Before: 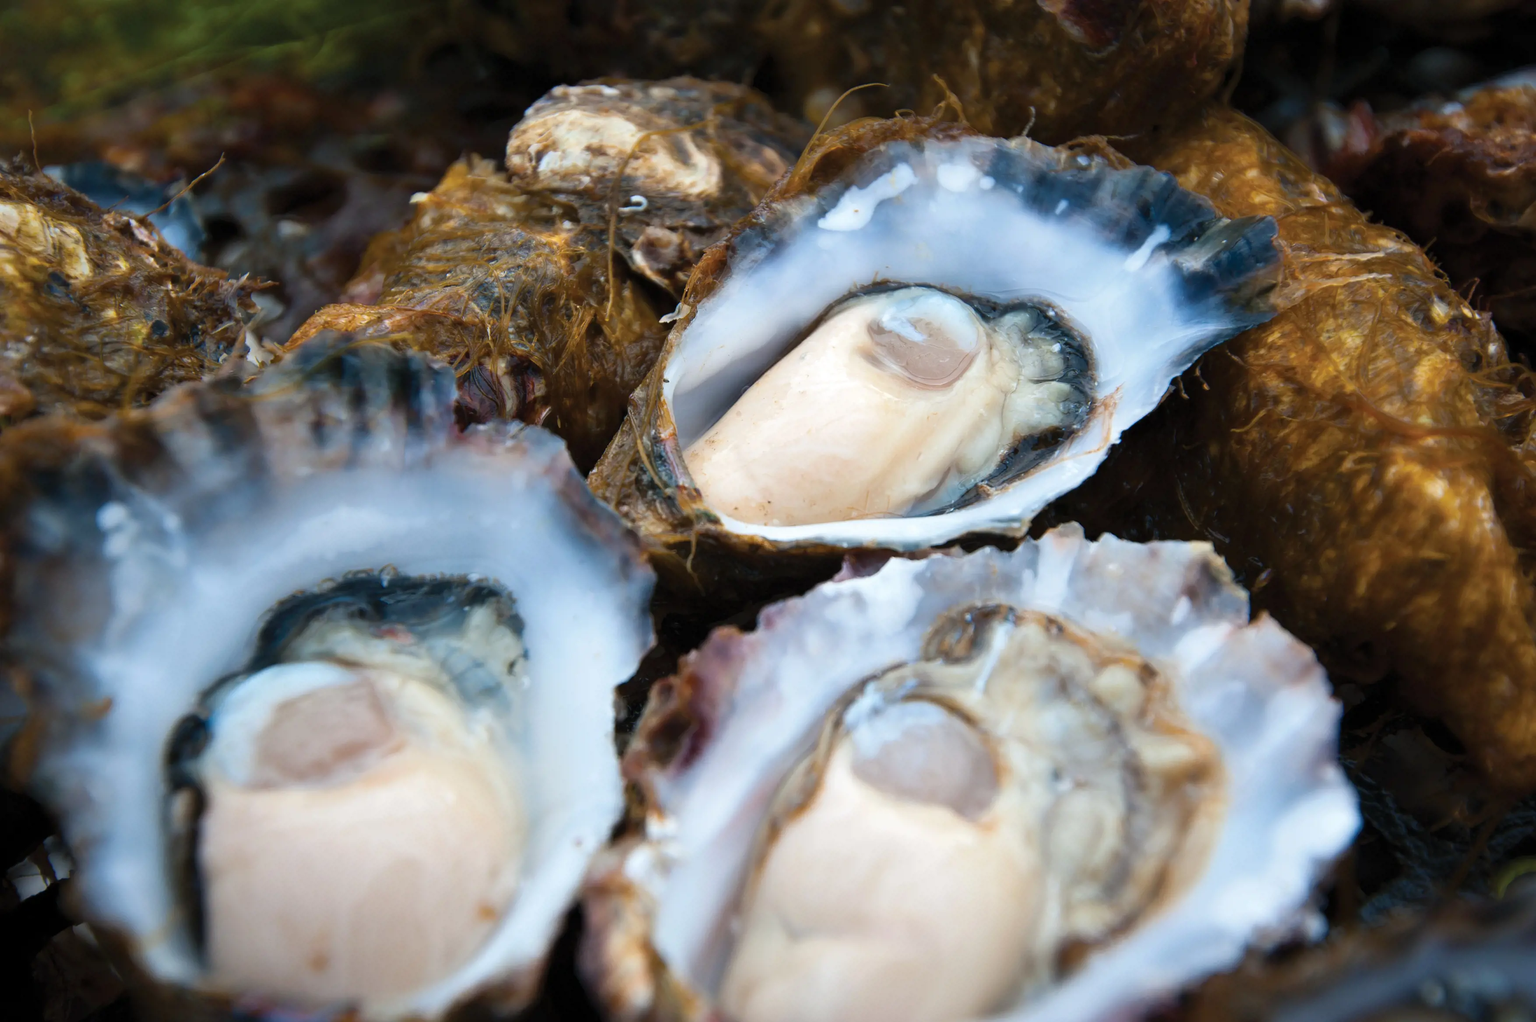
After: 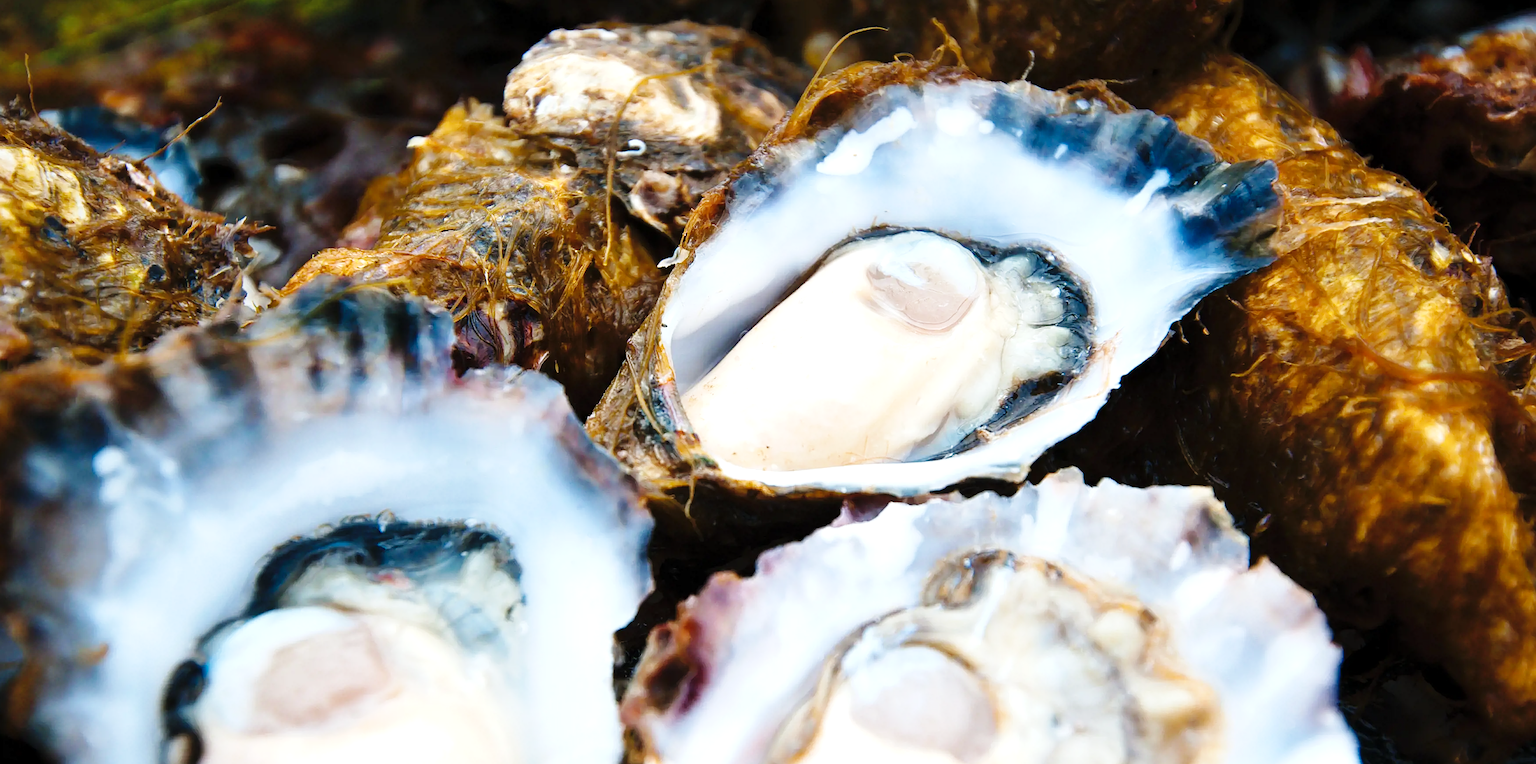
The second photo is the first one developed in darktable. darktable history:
sharpen: on, module defaults
crop: left 0.262%, top 5.553%, bottom 19.857%
exposure: black level correction 0.001, exposure 0.5 EV, compensate highlight preservation false
base curve: curves: ch0 [(0, 0) (0.036, 0.025) (0.121, 0.166) (0.206, 0.329) (0.605, 0.79) (1, 1)], preserve colors none
